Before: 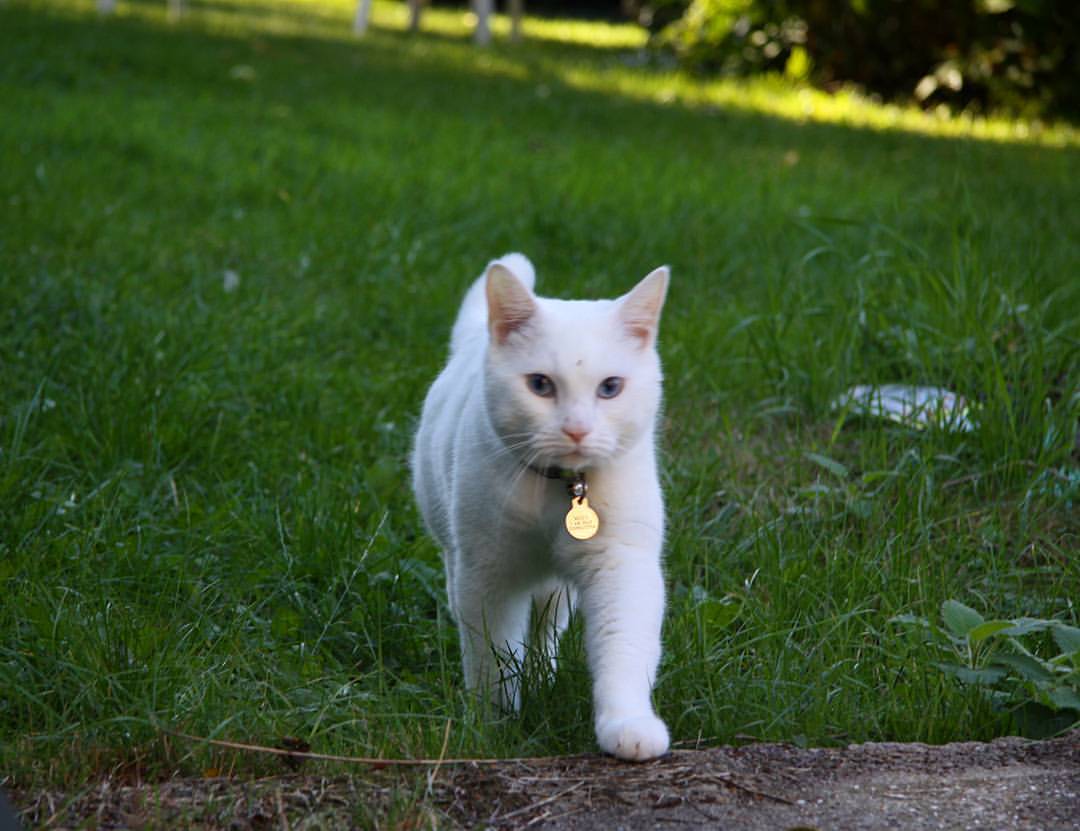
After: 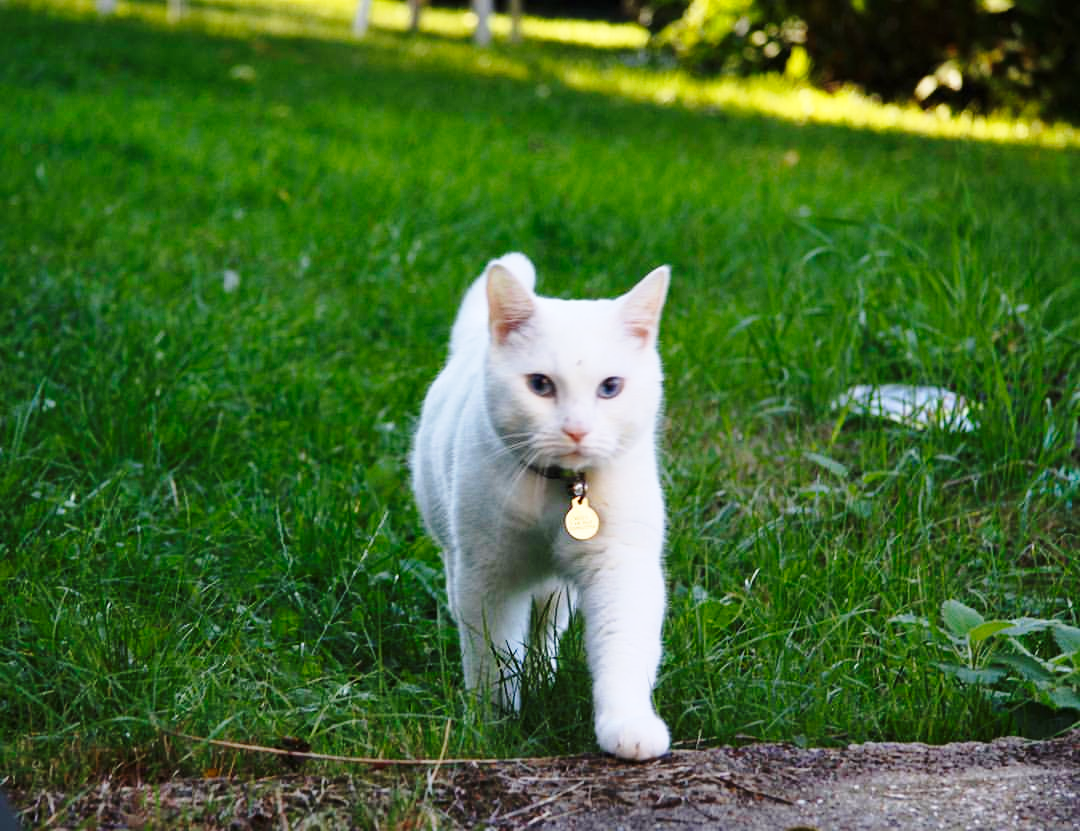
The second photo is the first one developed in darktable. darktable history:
base curve: curves: ch0 [(0, 0) (0.028, 0.03) (0.121, 0.232) (0.46, 0.748) (0.859, 0.968) (1, 1)], preserve colors none
shadows and highlights: shadows 29.6, highlights -30.39, low approximation 0.01, soften with gaussian
